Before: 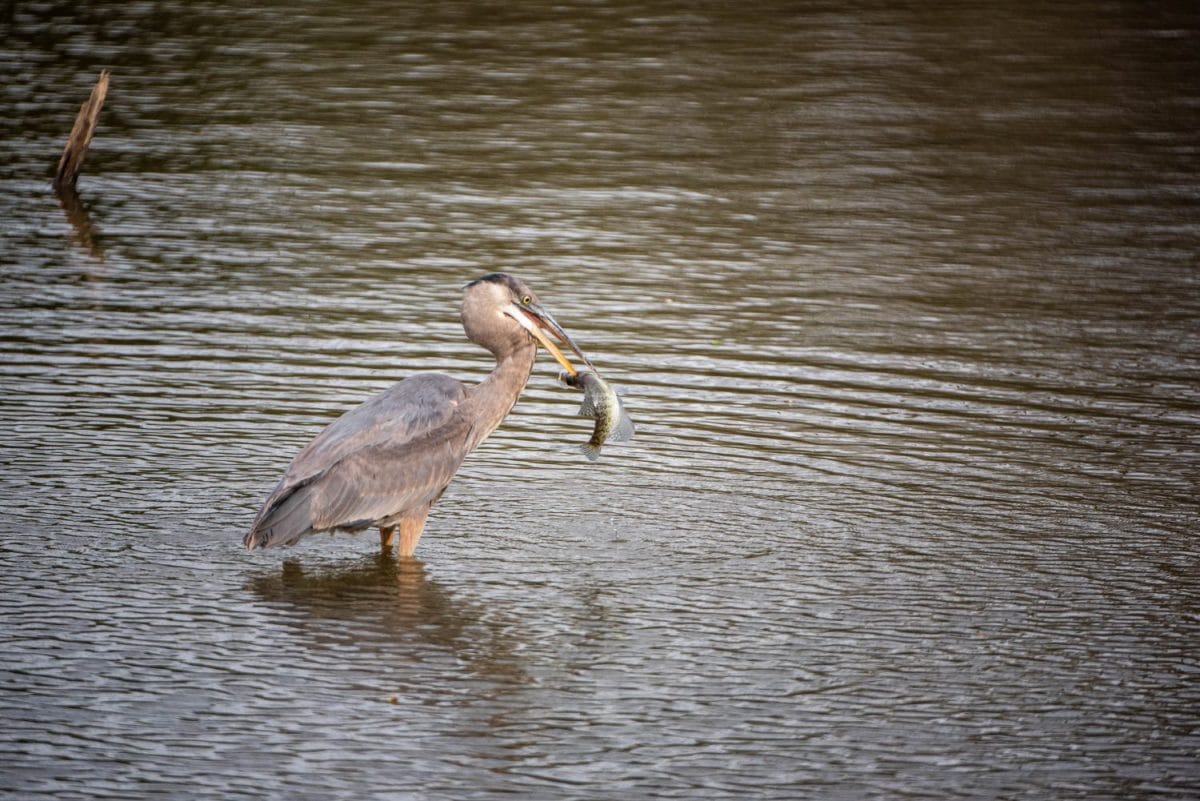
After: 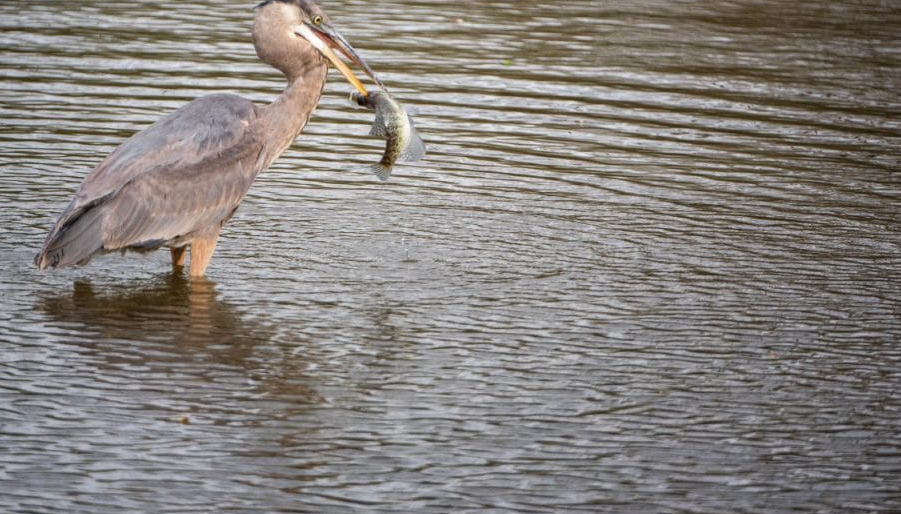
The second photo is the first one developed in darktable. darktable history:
crop and rotate: left 17.452%, top 34.987%, right 7.432%, bottom 0.798%
